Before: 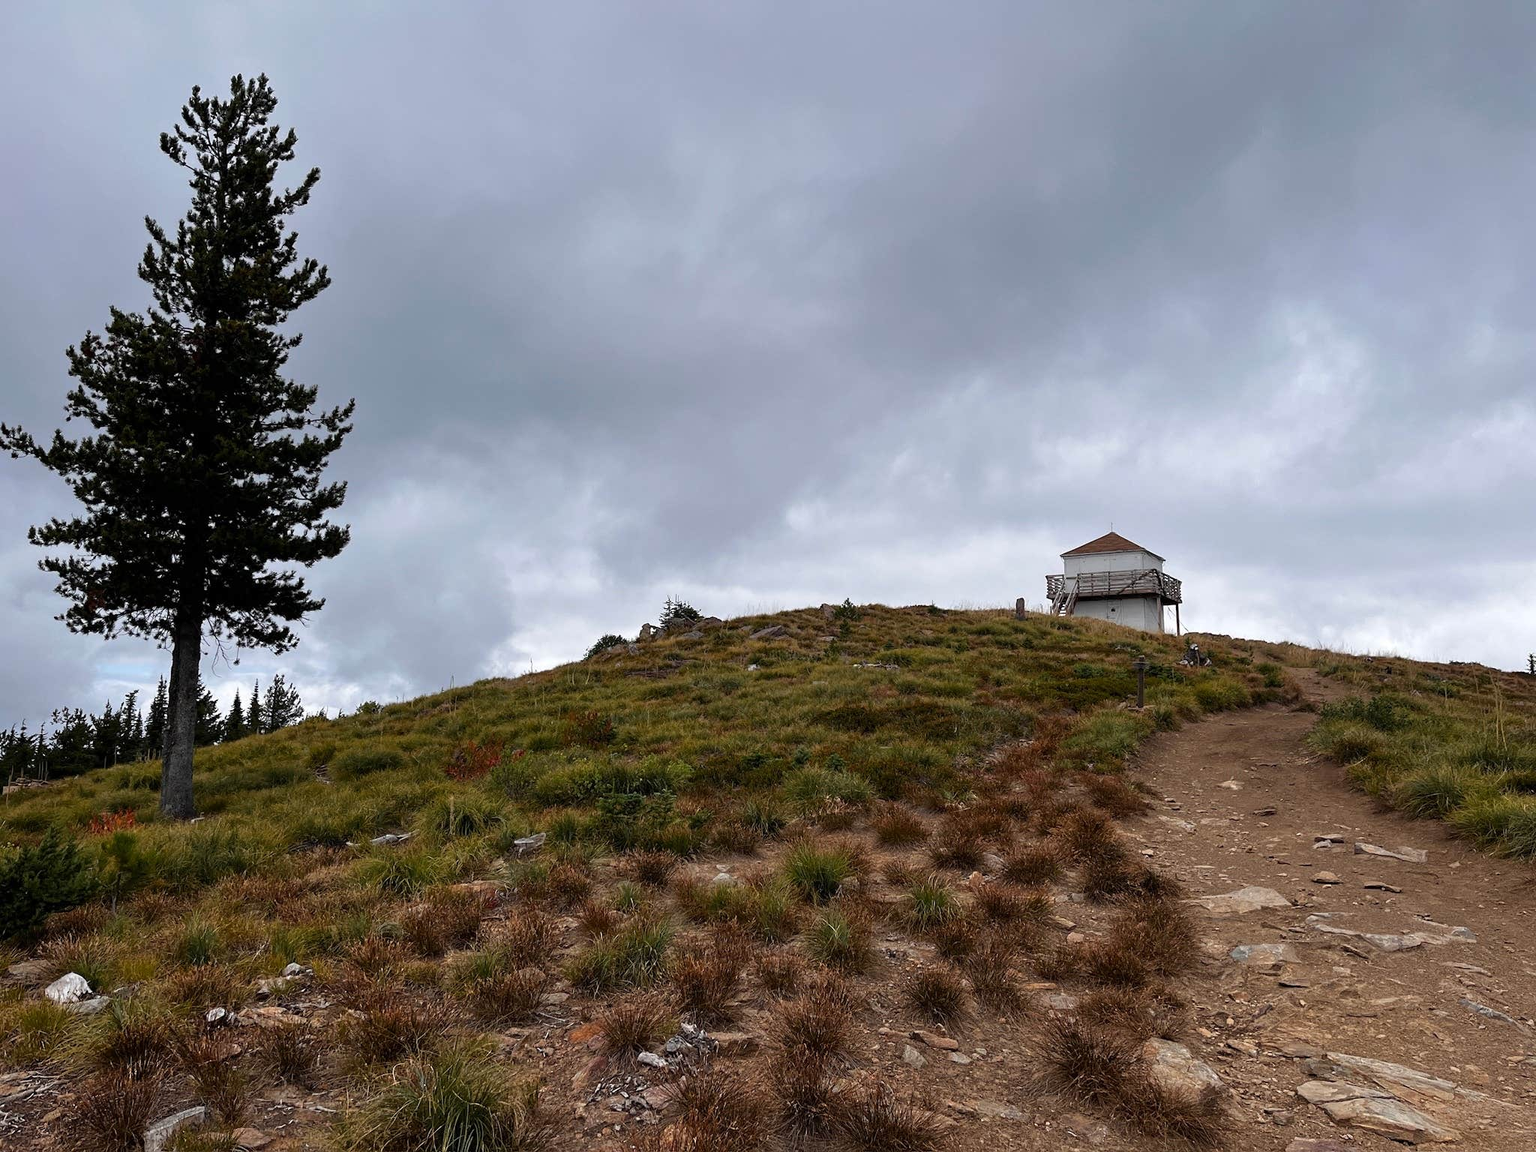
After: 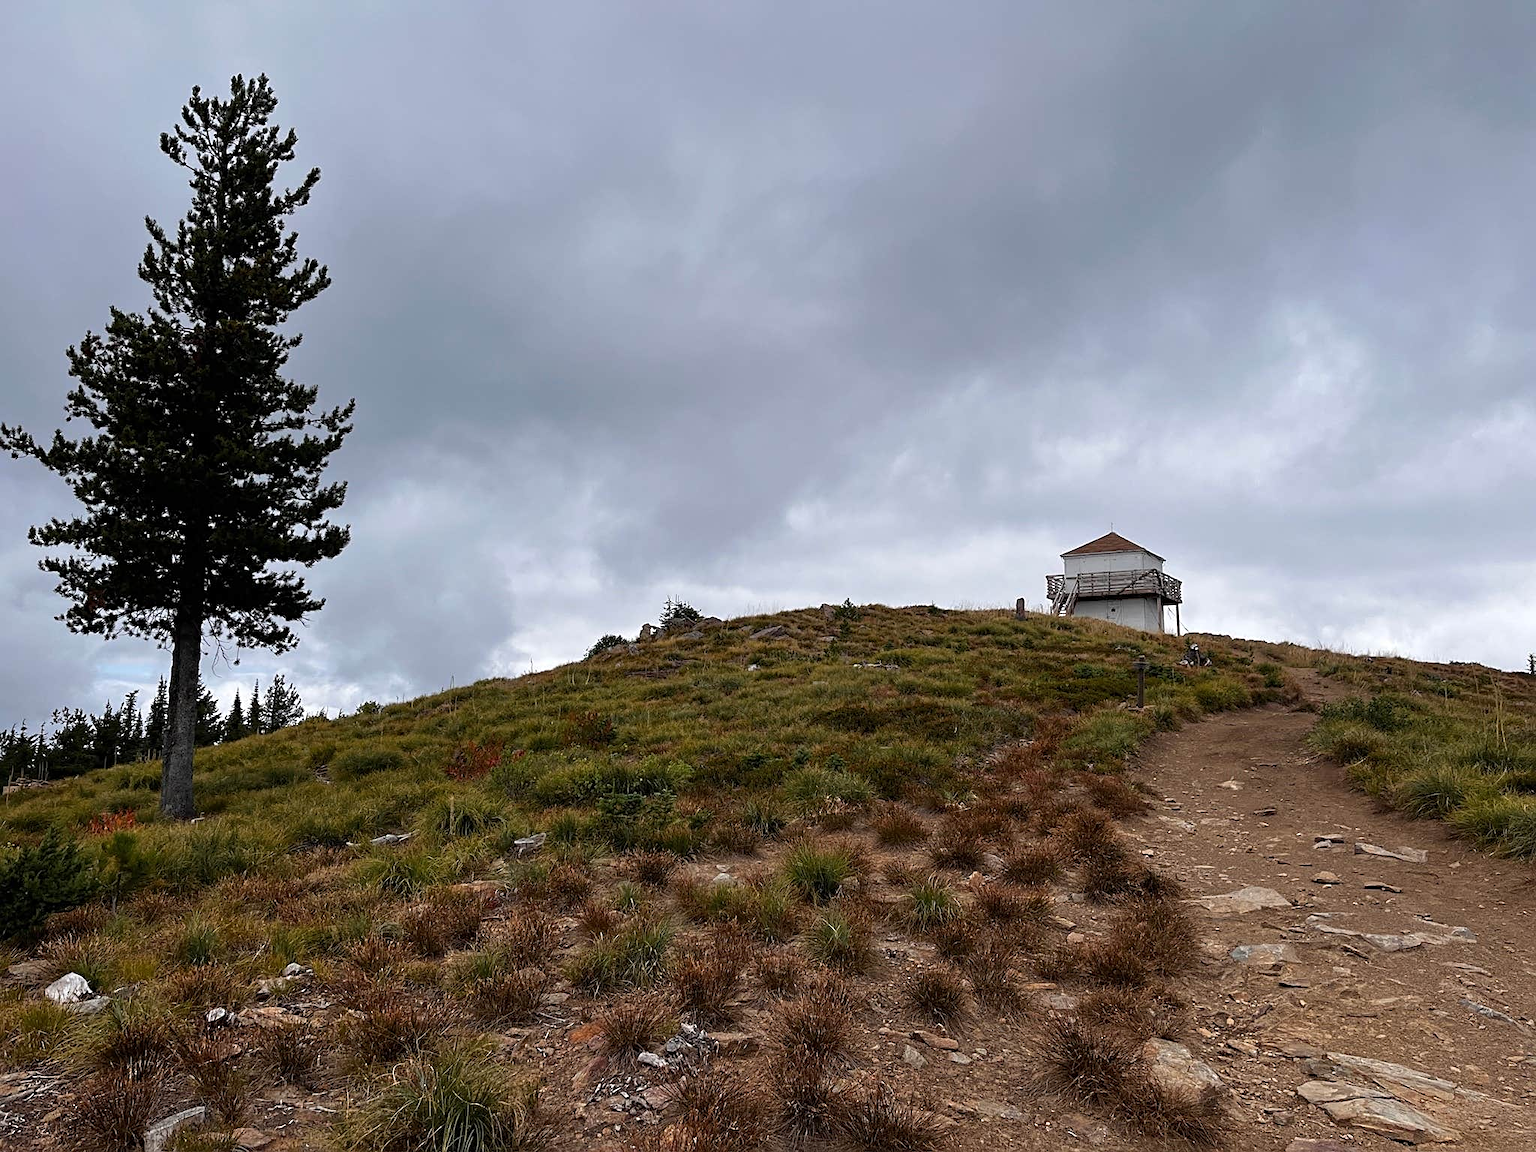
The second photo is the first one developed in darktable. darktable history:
sharpen: radius 2.496, amount 0.323
